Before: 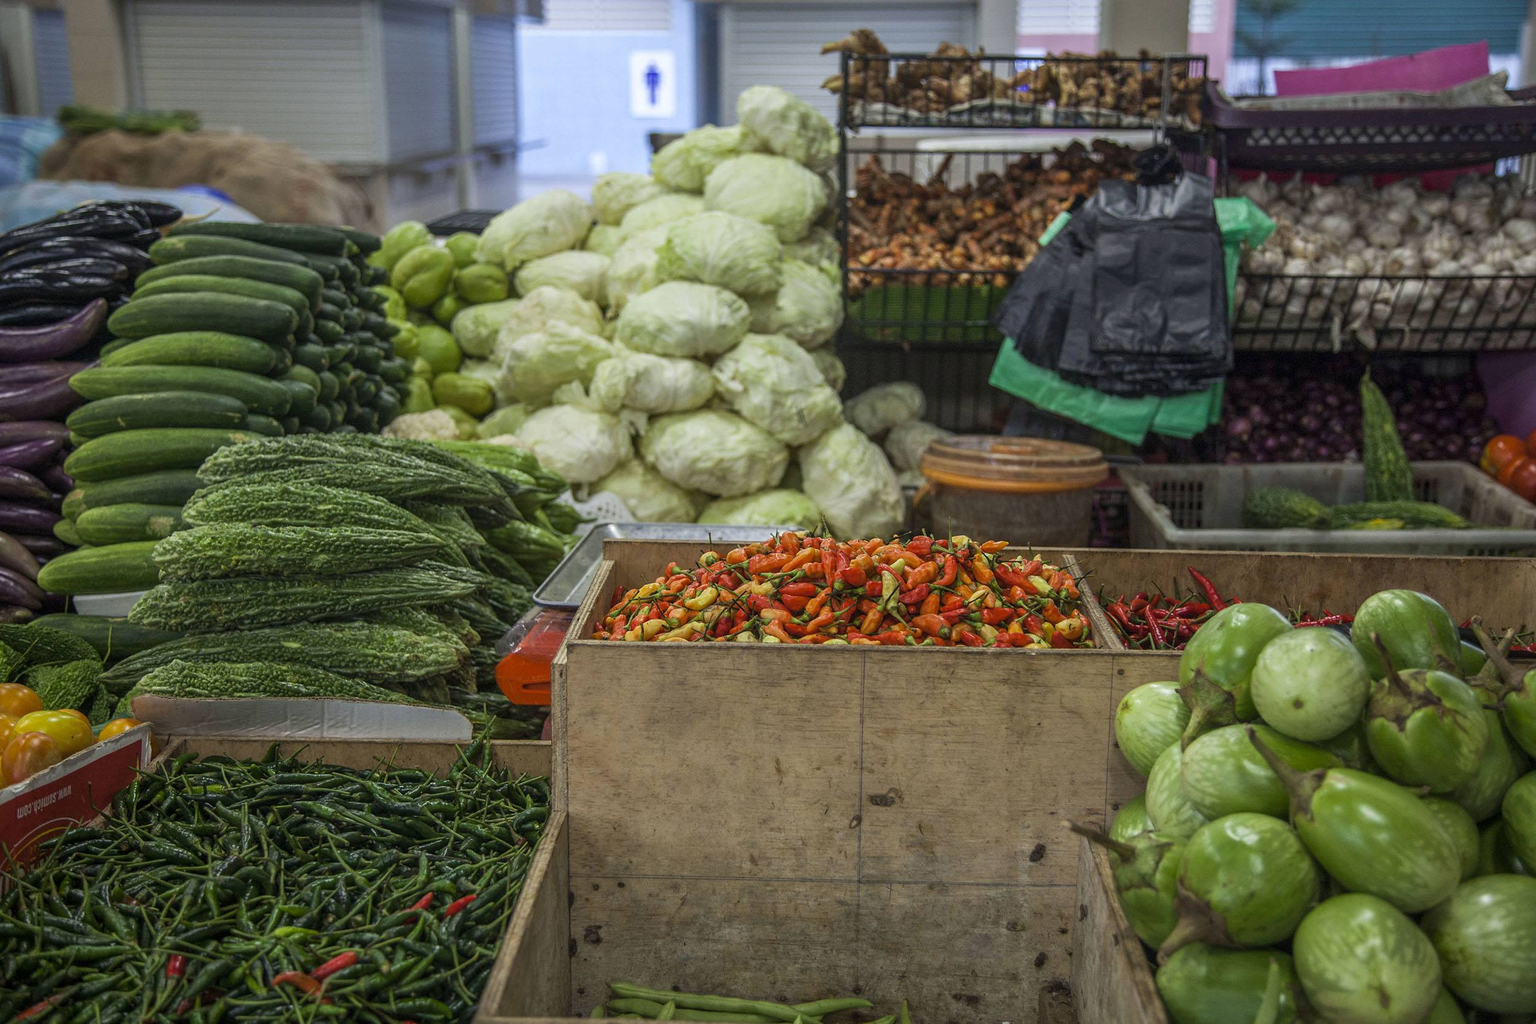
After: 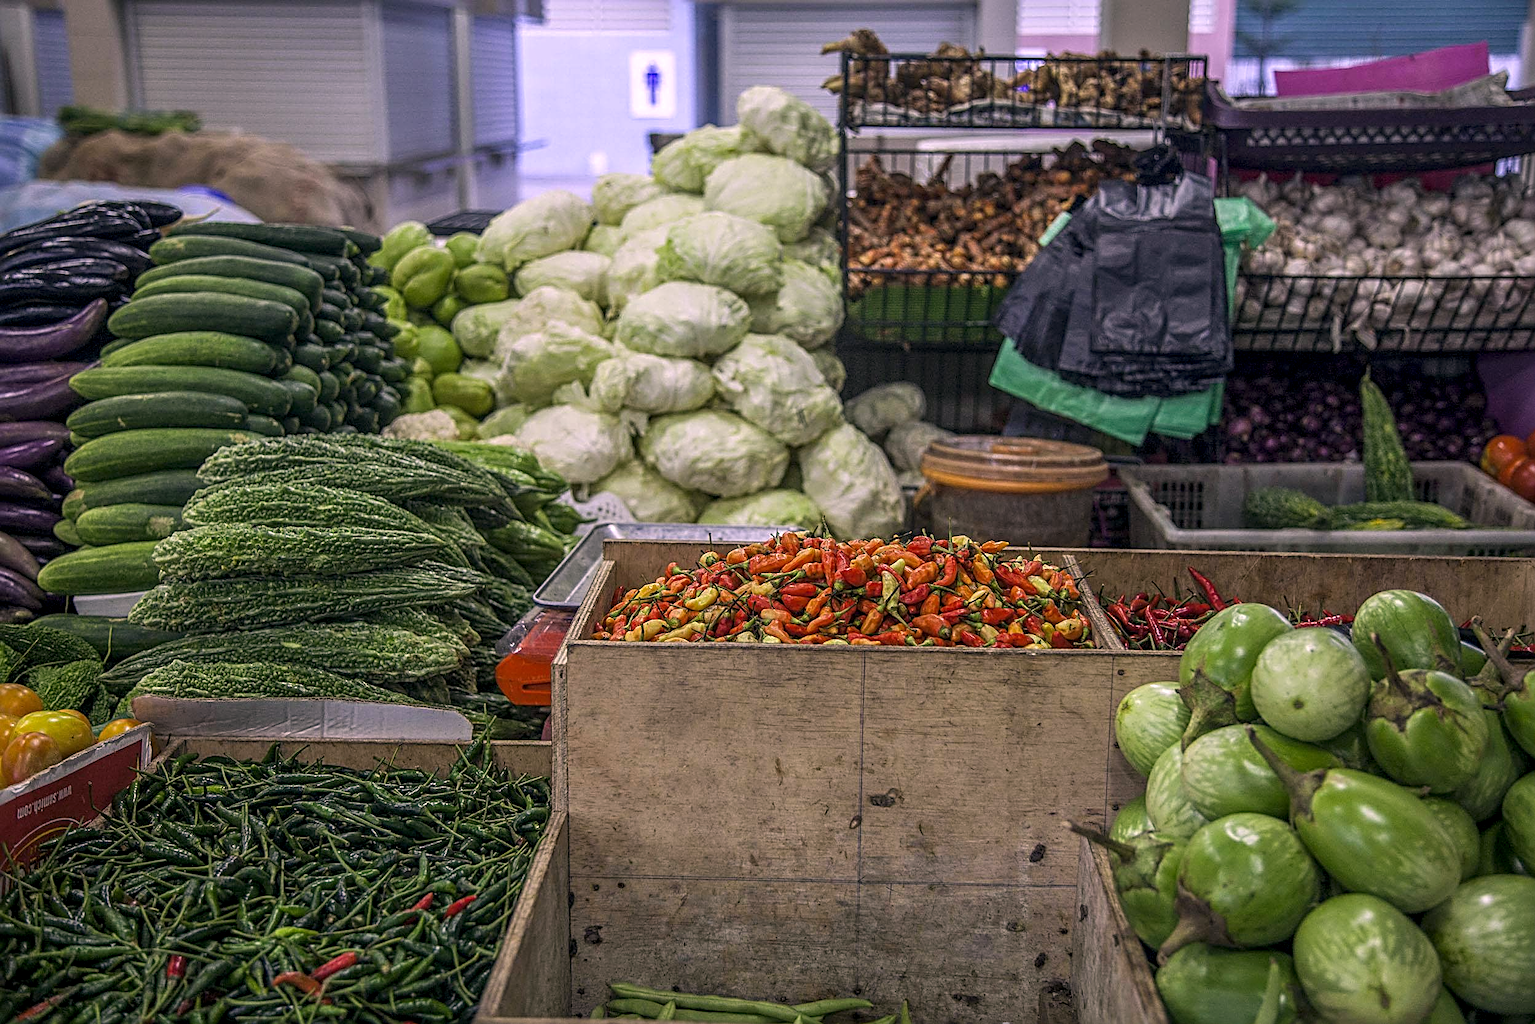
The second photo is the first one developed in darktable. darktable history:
sharpen: radius 3.025, amount 0.757
local contrast: on, module defaults
vibrance: vibrance 15%
color correction: highlights a* 21.16, highlights b* 19.61
color calibration: x 0.396, y 0.386, temperature 3669 K
